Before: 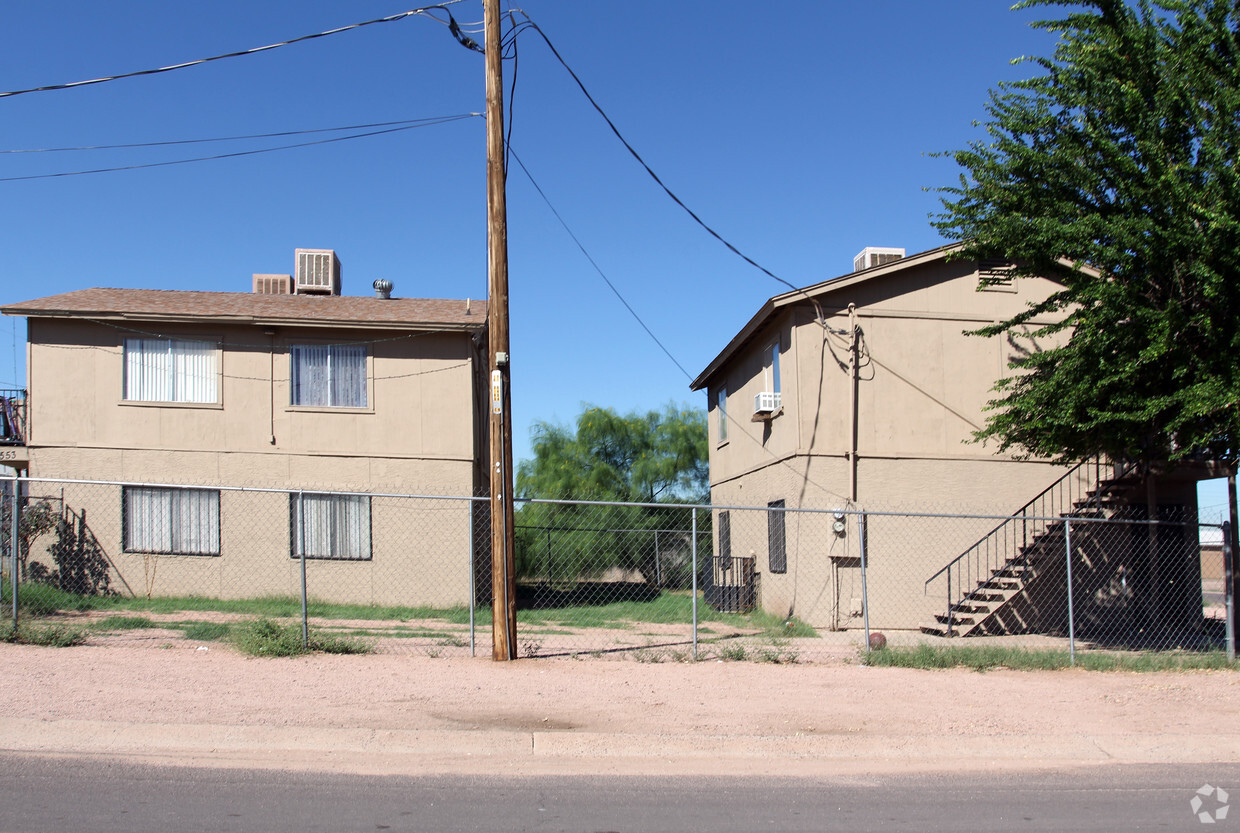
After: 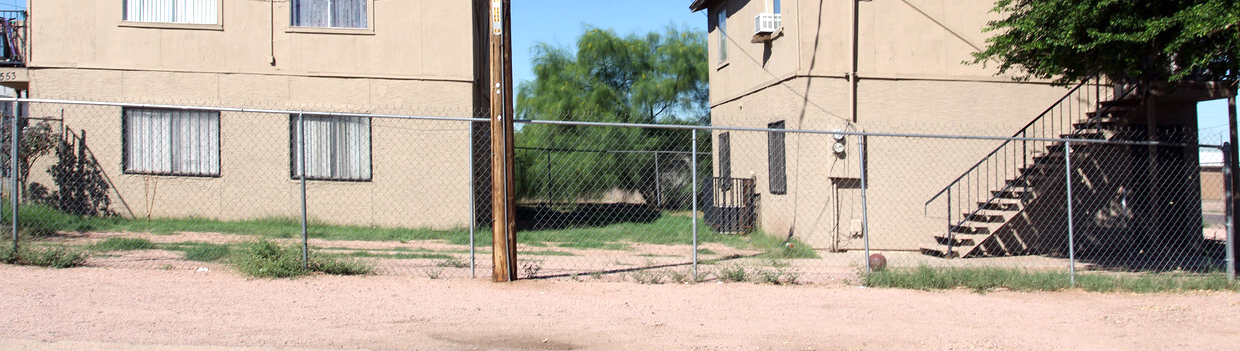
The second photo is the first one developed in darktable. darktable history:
exposure: exposure 0.202 EV, compensate highlight preservation false
crop: top 45.594%, bottom 12.215%
